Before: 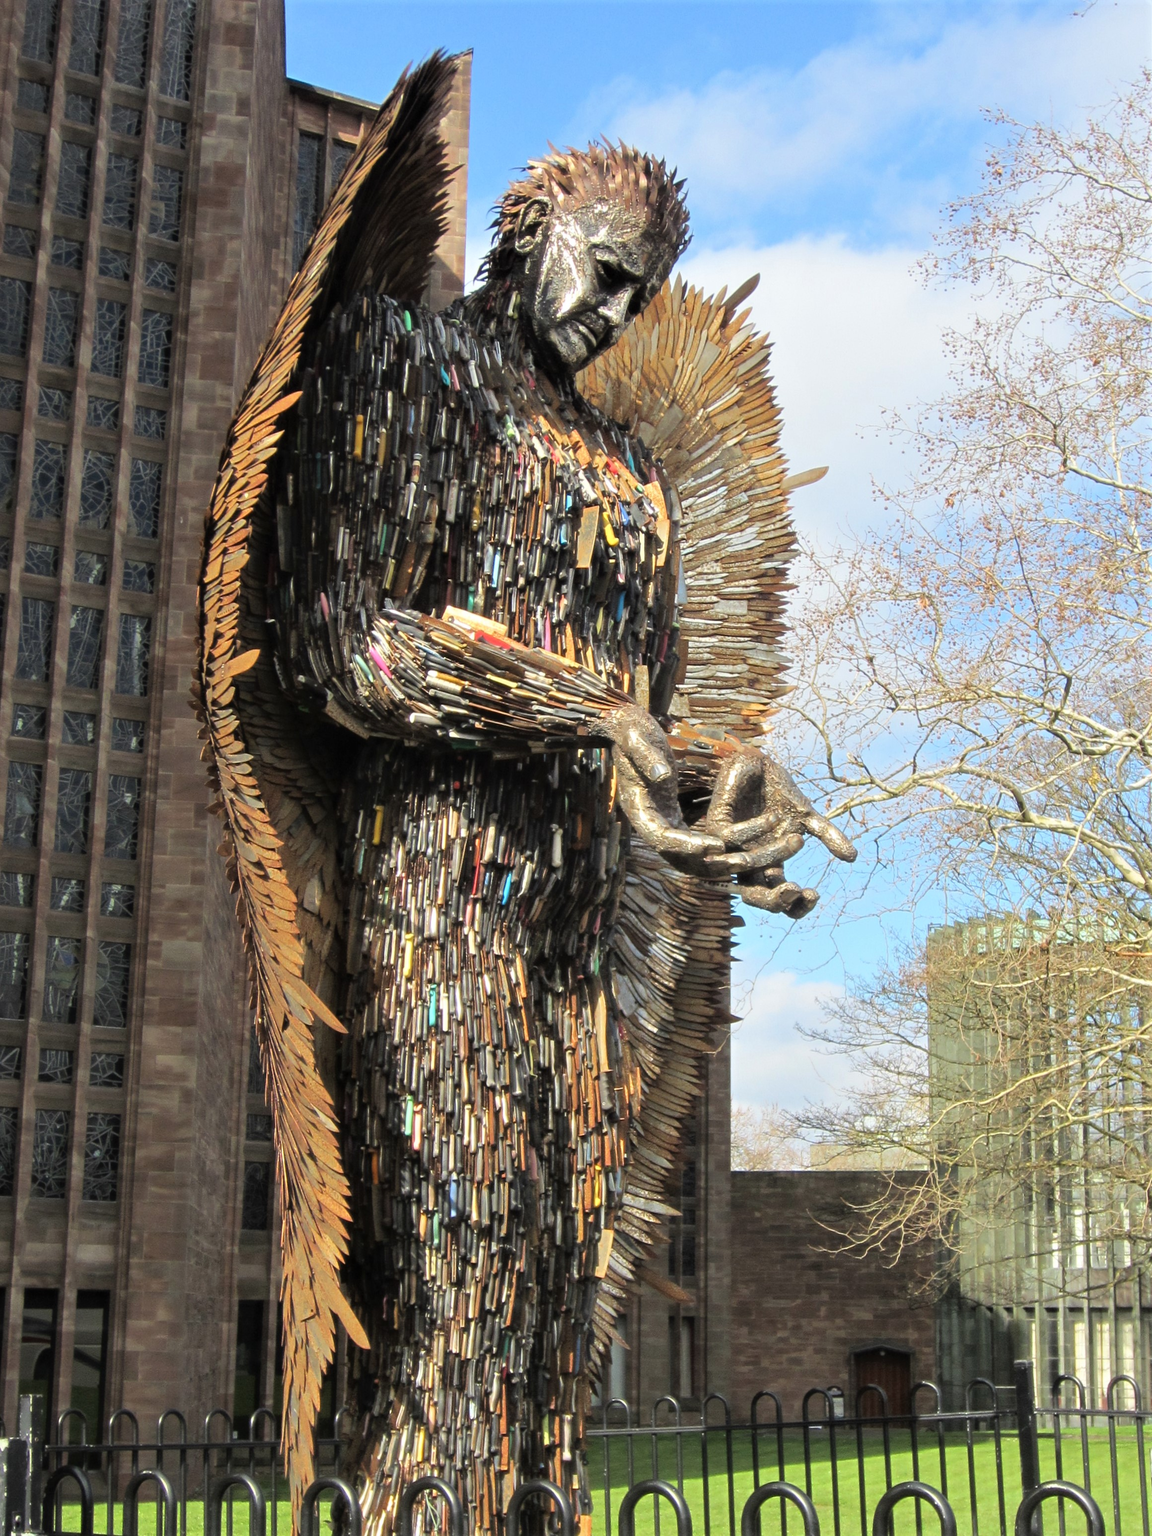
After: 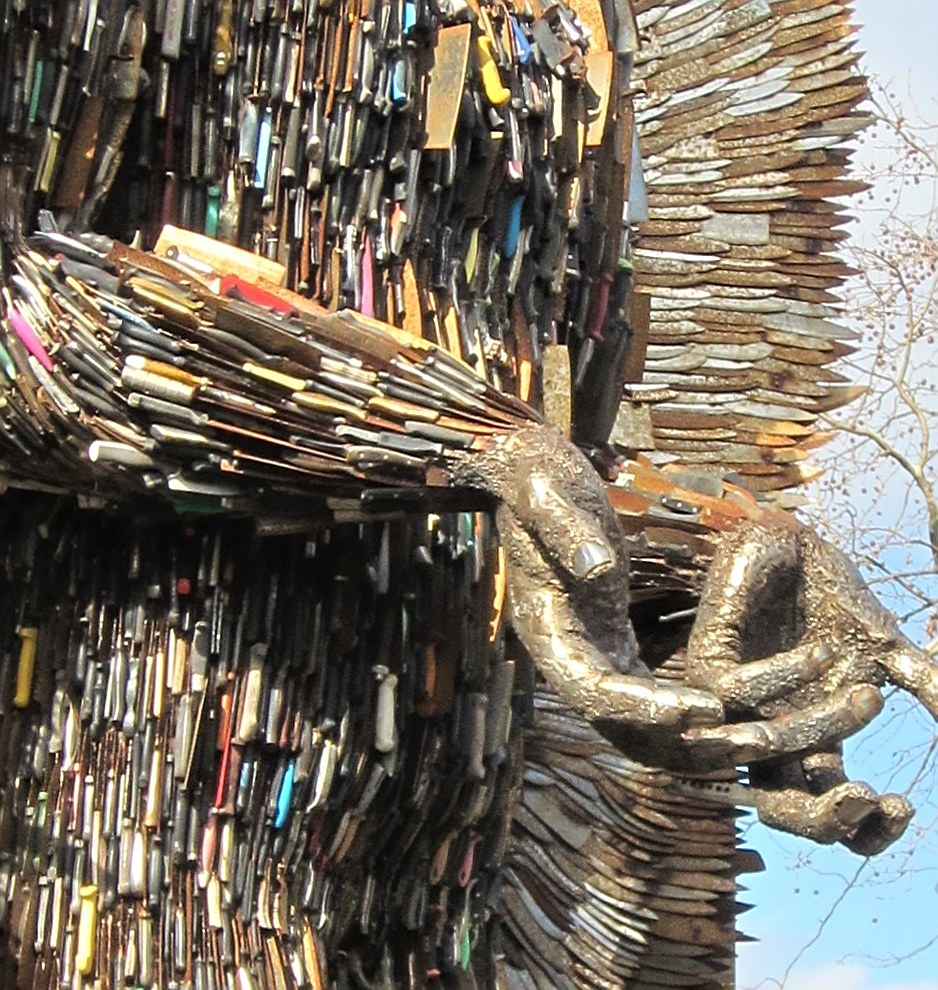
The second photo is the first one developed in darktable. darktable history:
crop: left 31.751%, top 32.172%, right 27.8%, bottom 35.83%
sharpen: on, module defaults
